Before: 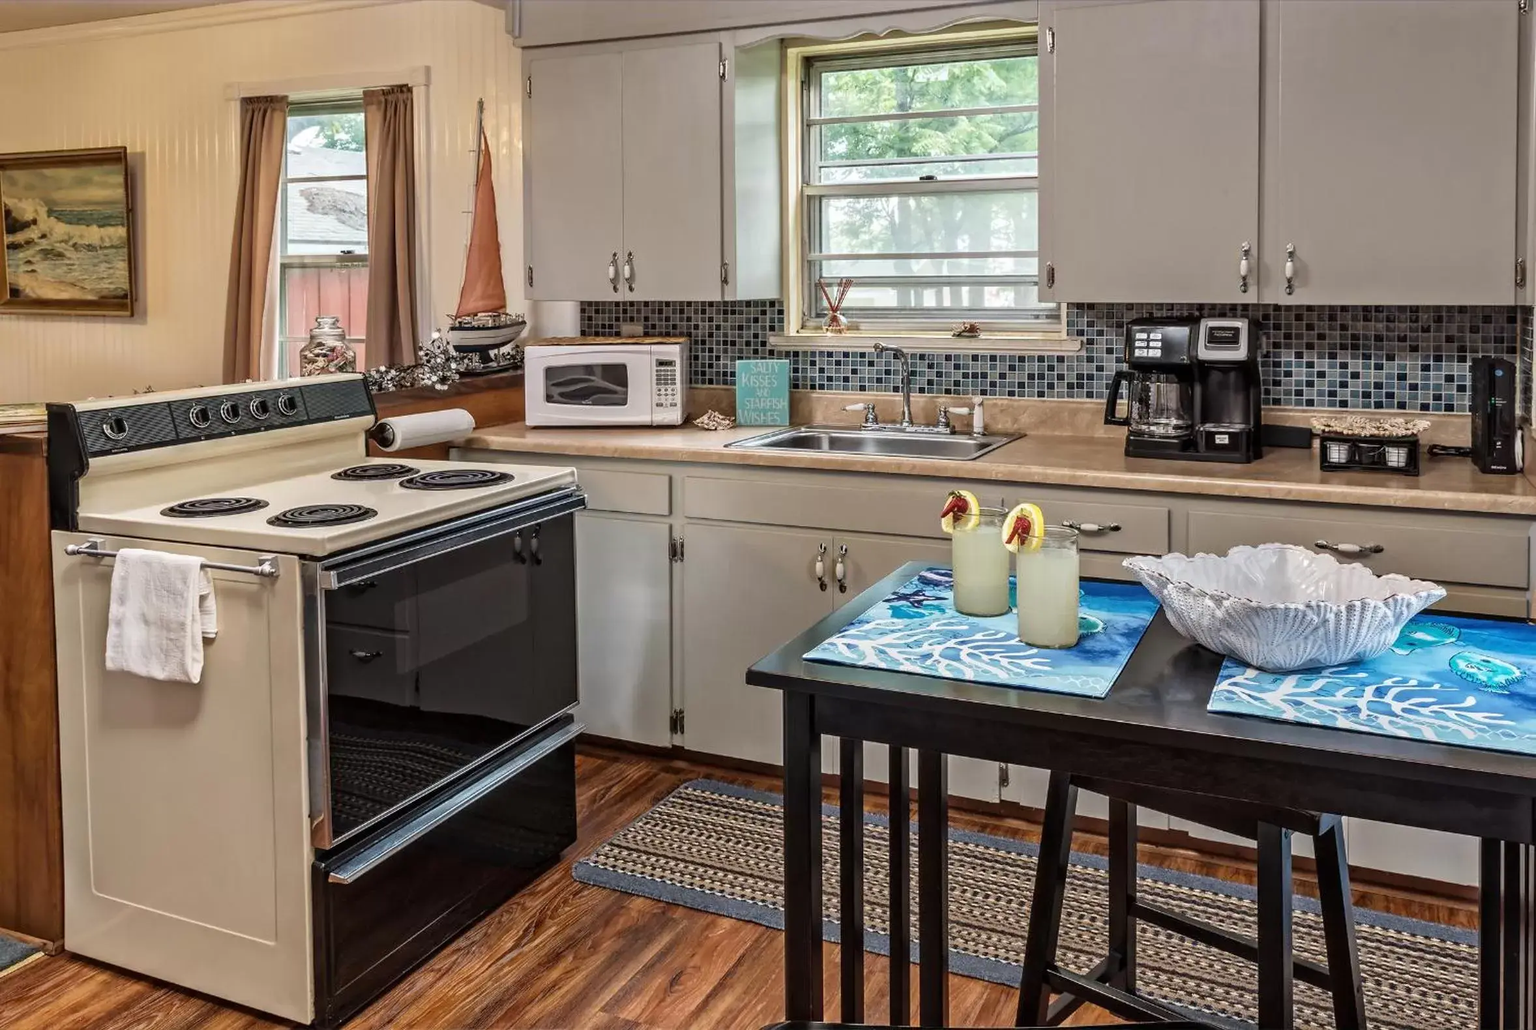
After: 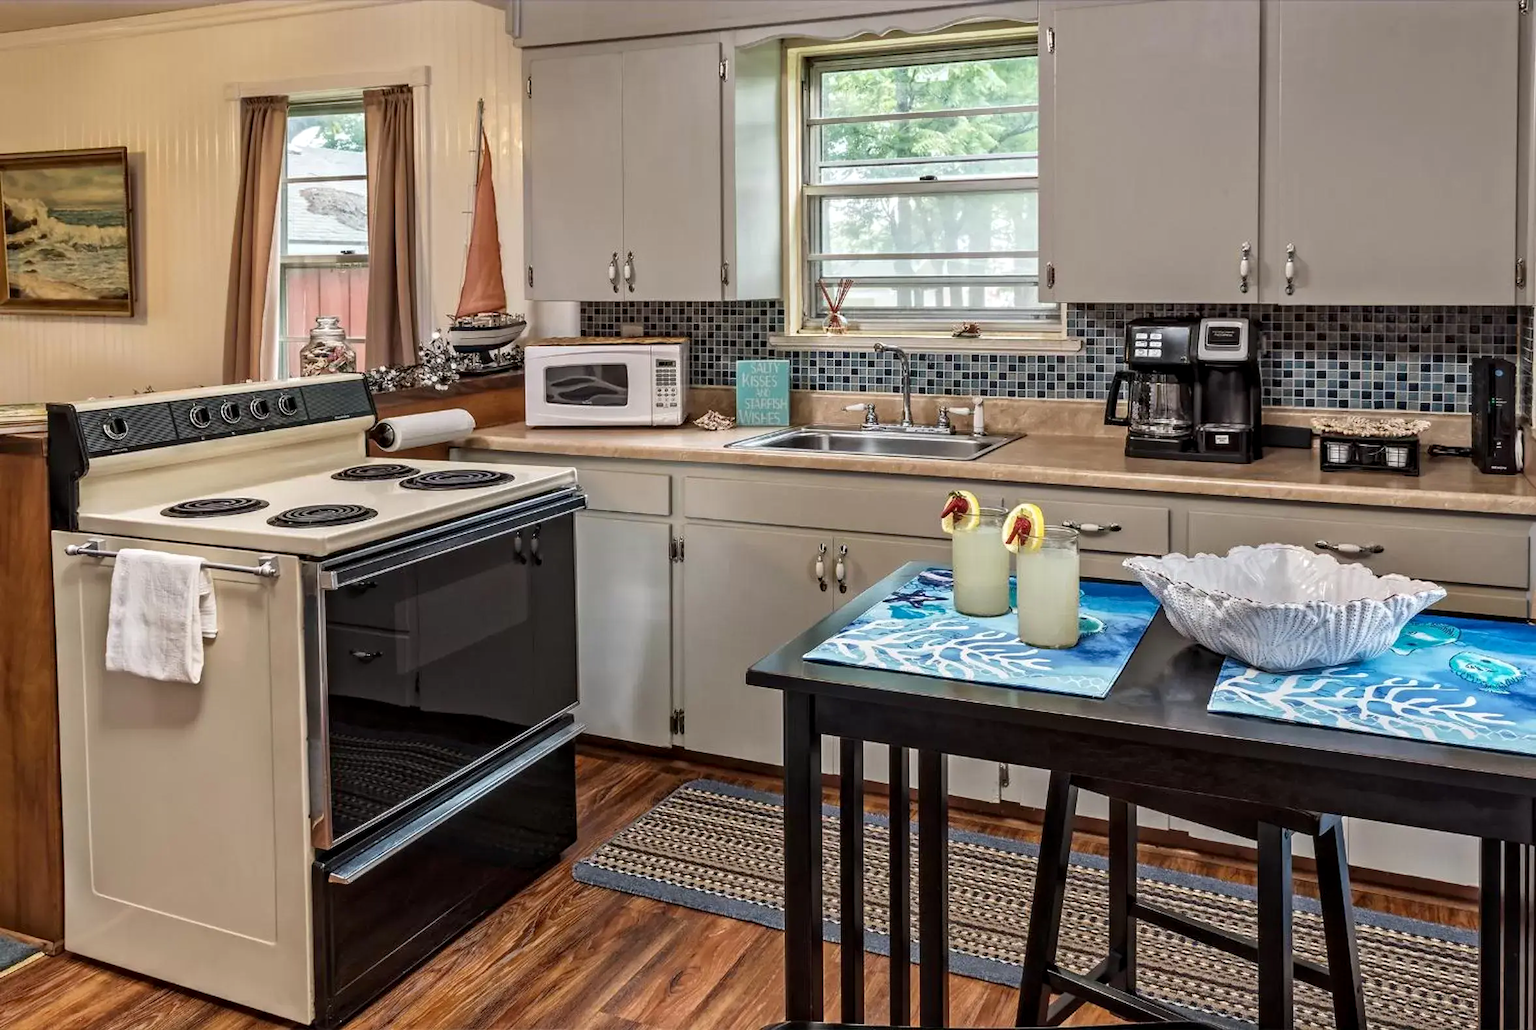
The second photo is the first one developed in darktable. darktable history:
contrast equalizer: octaves 7, y [[0.6 ×6], [0.55 ×6], [0 ×6], [0 ×6], [0 ×6]], mix 0.135
